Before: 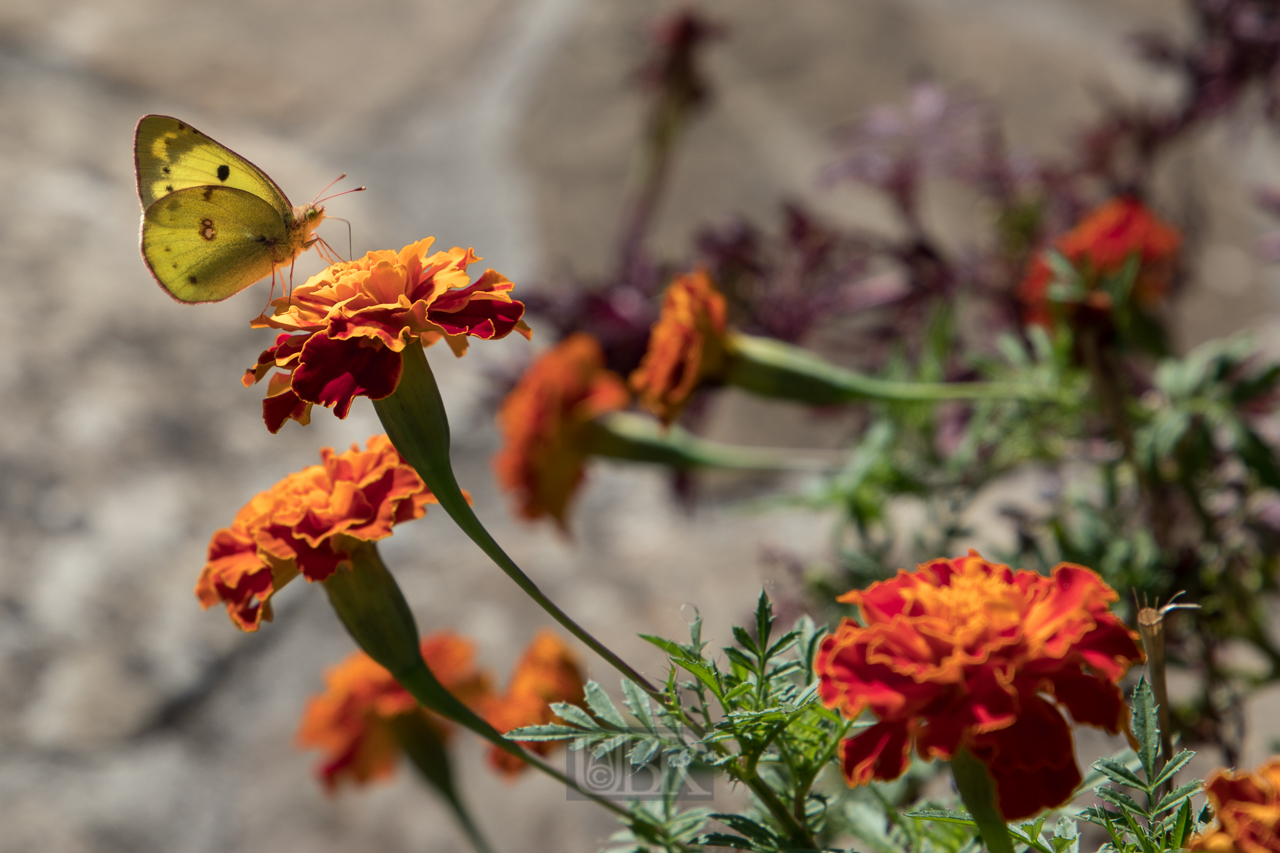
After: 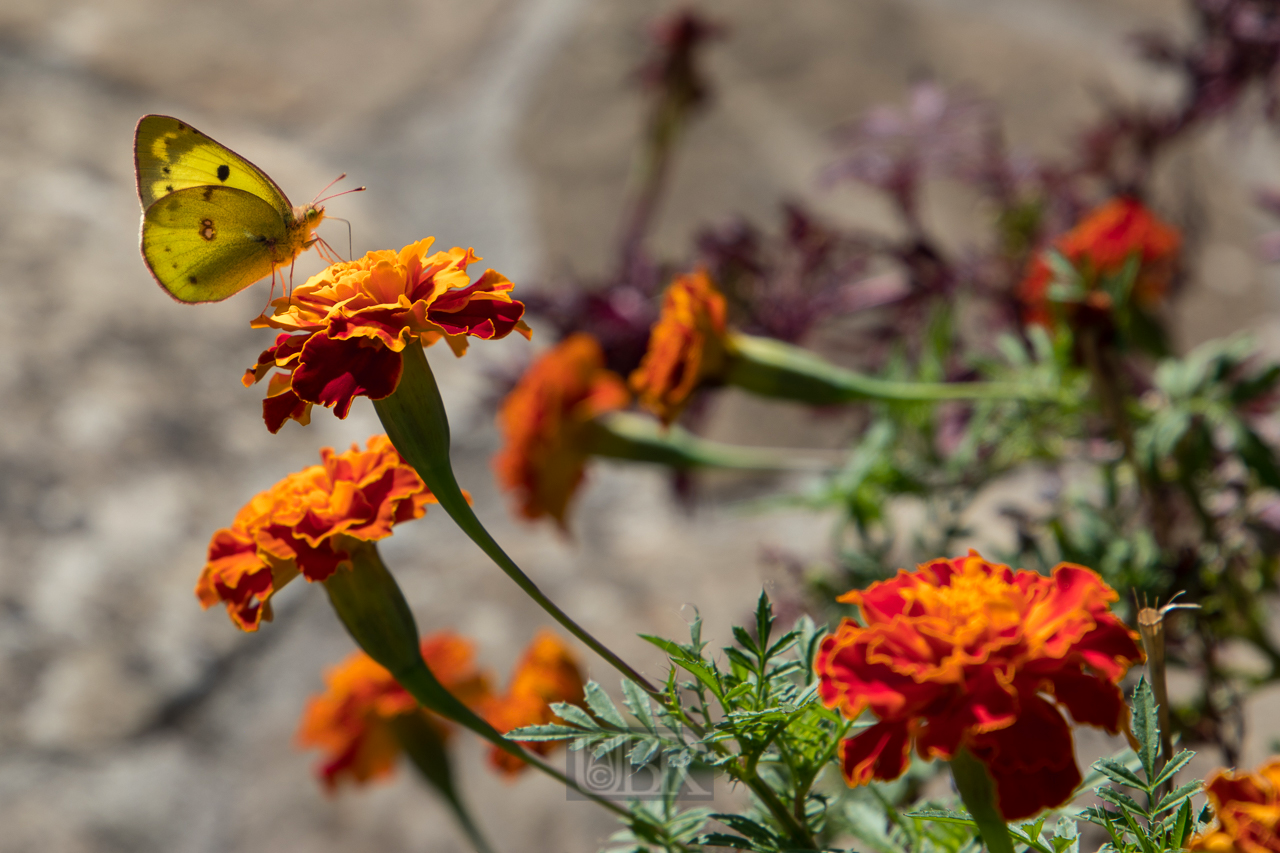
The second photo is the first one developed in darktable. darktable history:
color balance: output saturation 110%
shadows and highlights: highlights color adjustment 0%, soften with gaussian
